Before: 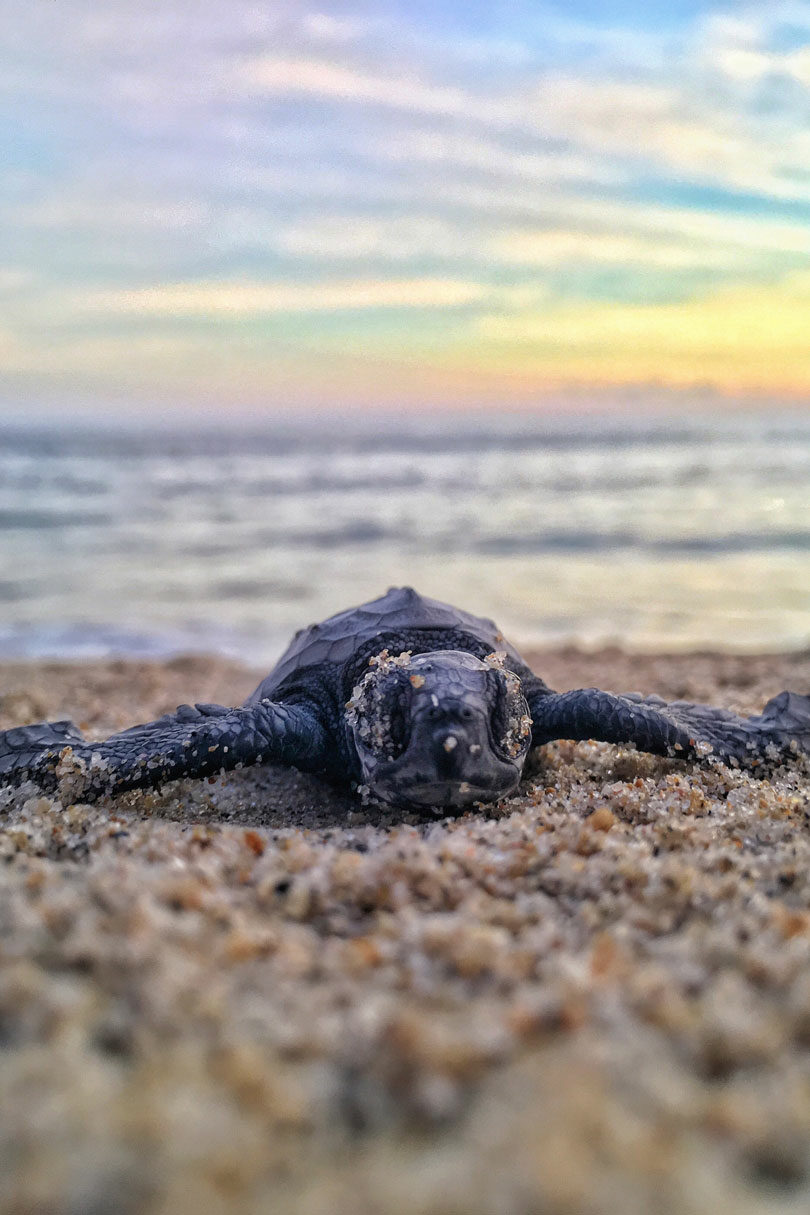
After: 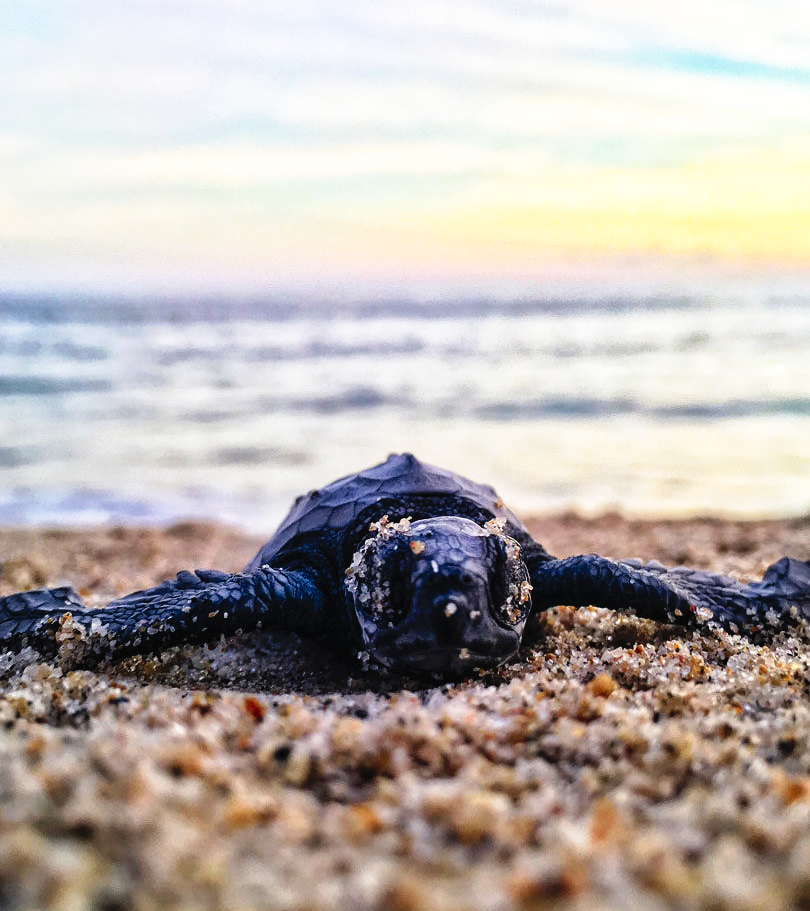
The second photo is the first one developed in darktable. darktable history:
crop: top 11.038%, bottom 13.962%
tone curve: curves: ch0 [(0, 0) (0.003, 0.03) (0.011, 0.022) (0.025, 0.018) (0.044, 0.031) (0.069, 0.035) (0.1, 0.04) (0.136, 0.046) (0.177, 0.063) (0.224, 0.087) (0.277, 0.15) (0.335, 0.252) (0.399, 0.354) (0.468, 0.475) (0.543, 0.602) (0.623, 0.73) (0.709, 0.856) (0.801, 0.945) (0.898, 0.987) (1, 1)], preserve colors none
